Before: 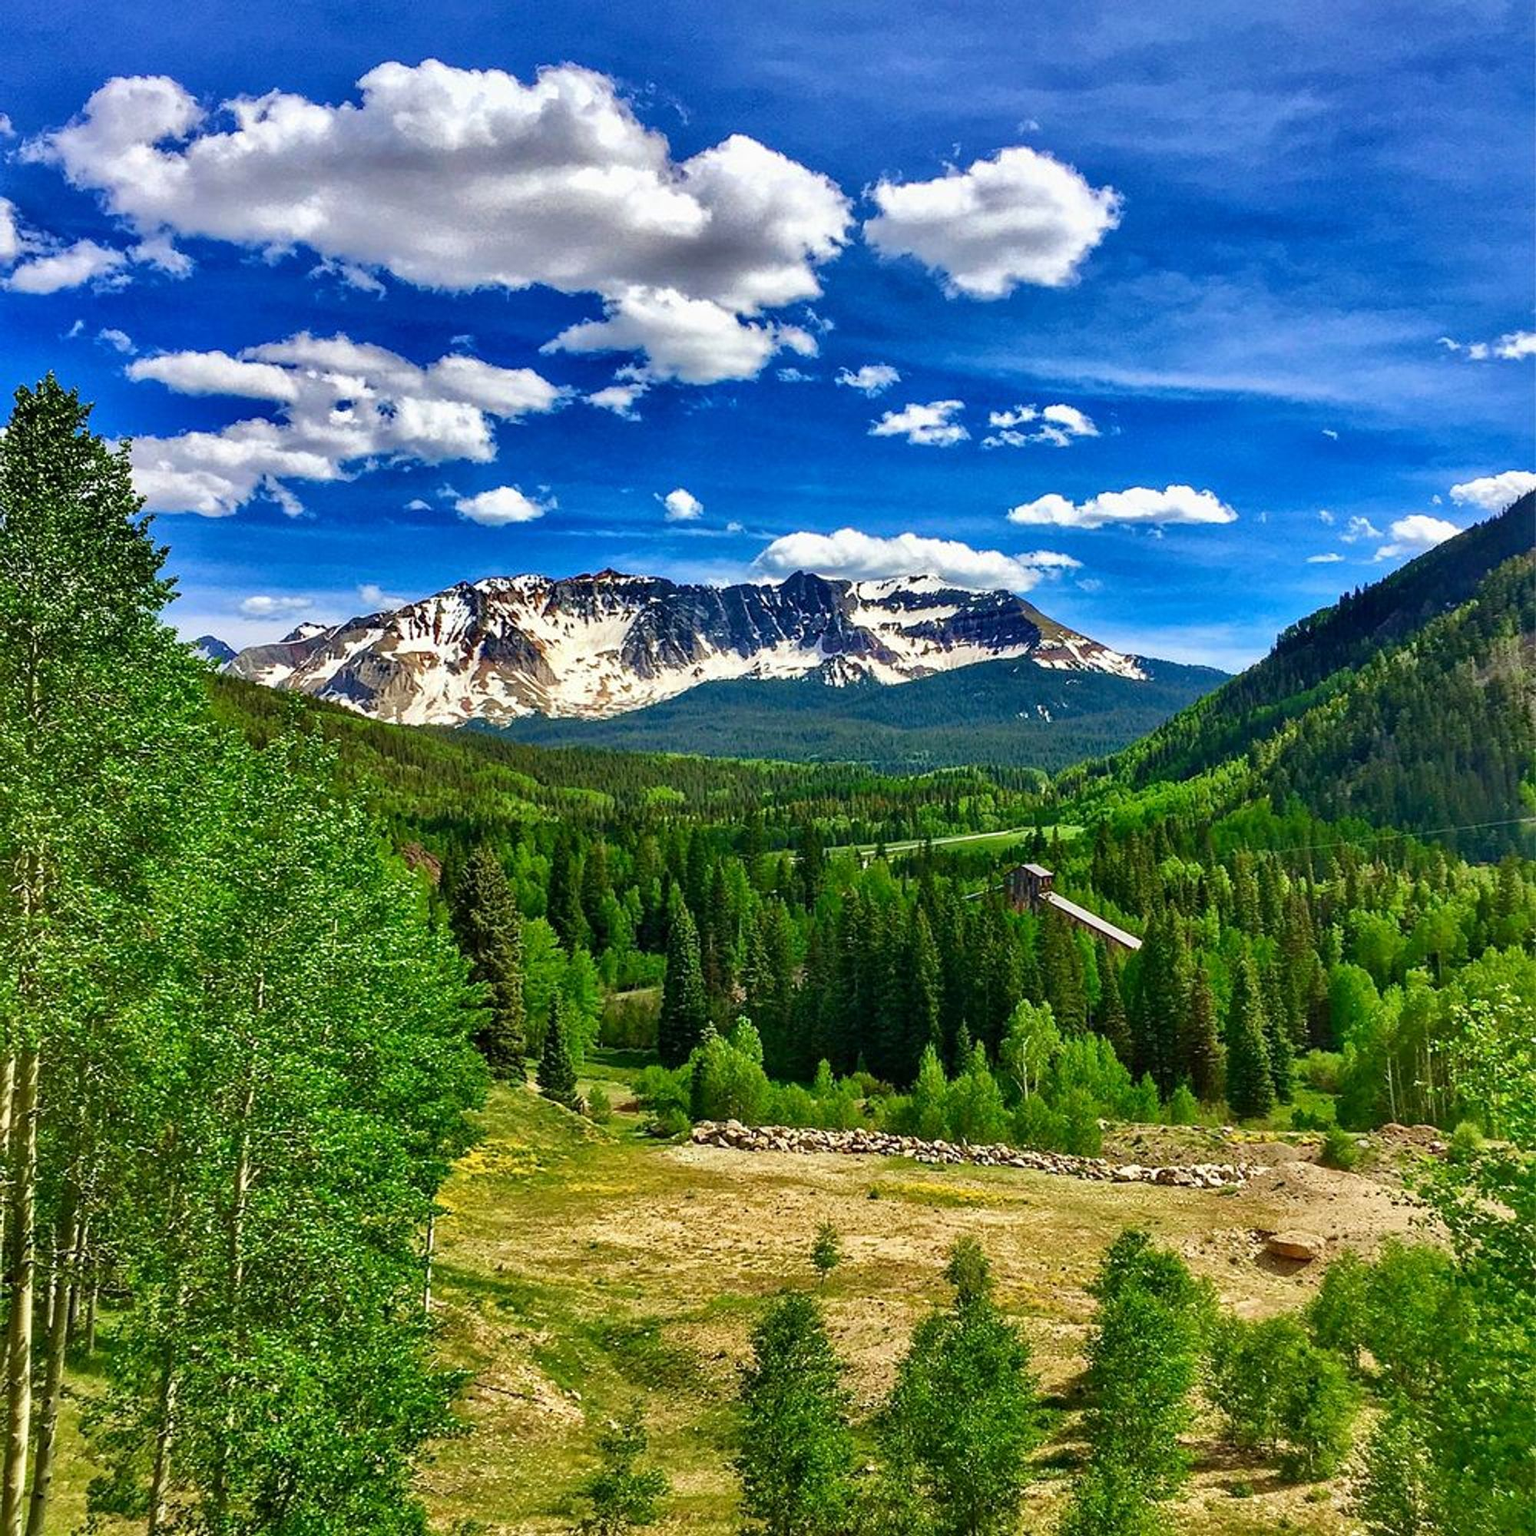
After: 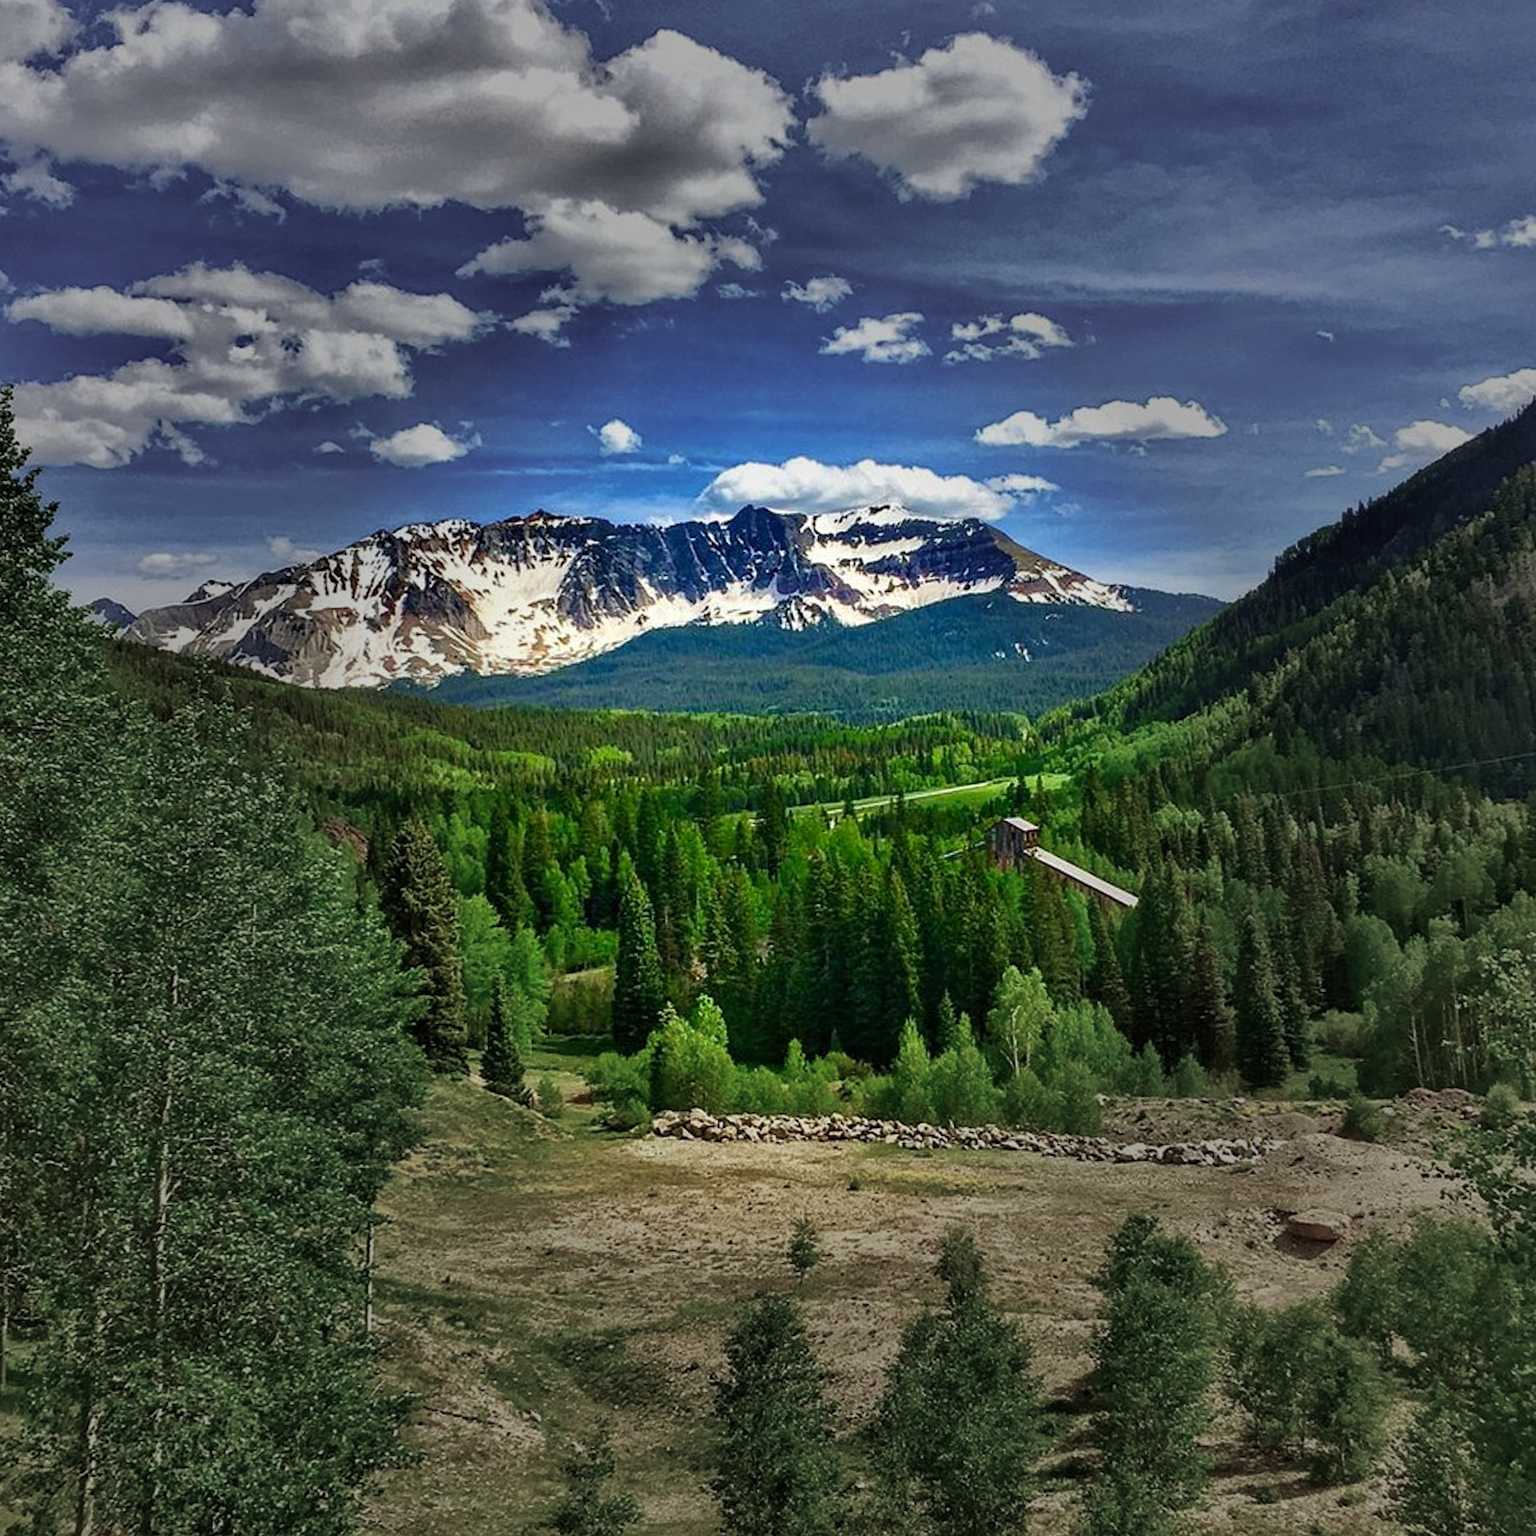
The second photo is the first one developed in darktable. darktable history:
crop and rotate: angle 1.96°, left 5.673%, top 5.673%
vignetting: fall-off start 31.28%, fall-off radius 34.64%, brightness -0.575
